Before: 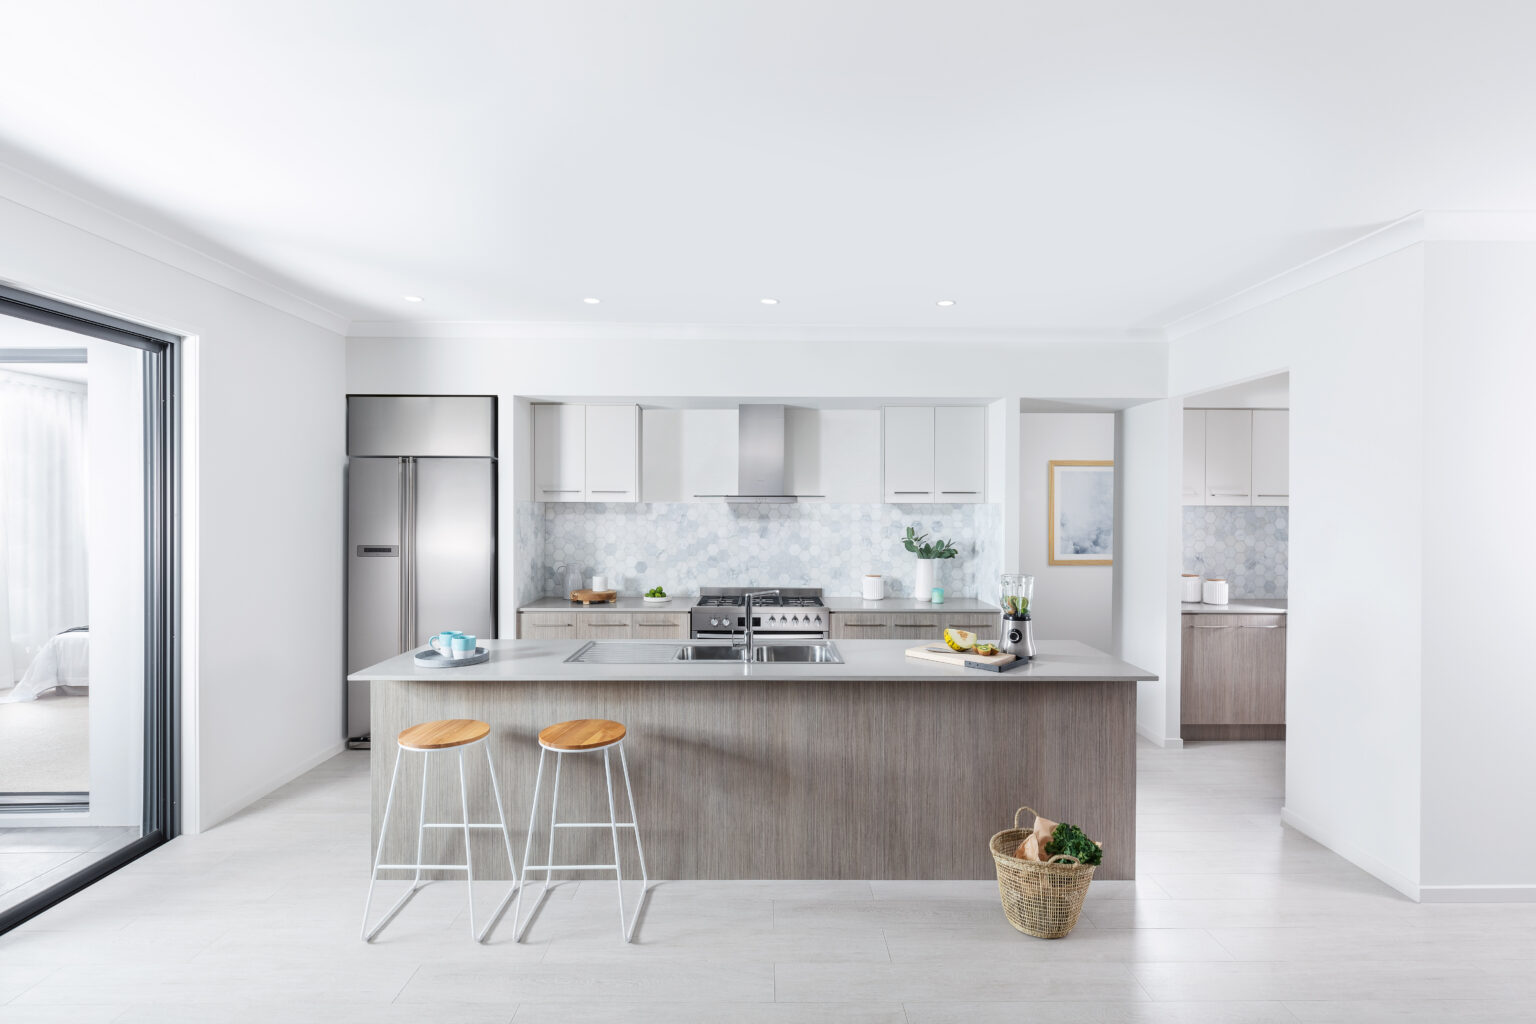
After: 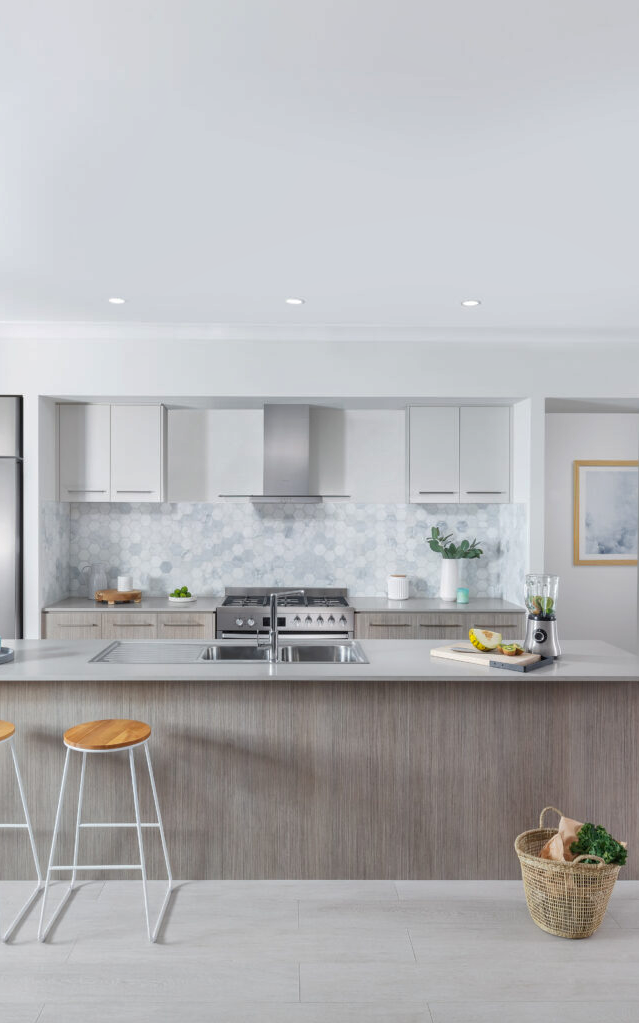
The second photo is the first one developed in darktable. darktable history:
shadows and highlights: on, module defaults
crop: left 30.96%, right 27.403%
